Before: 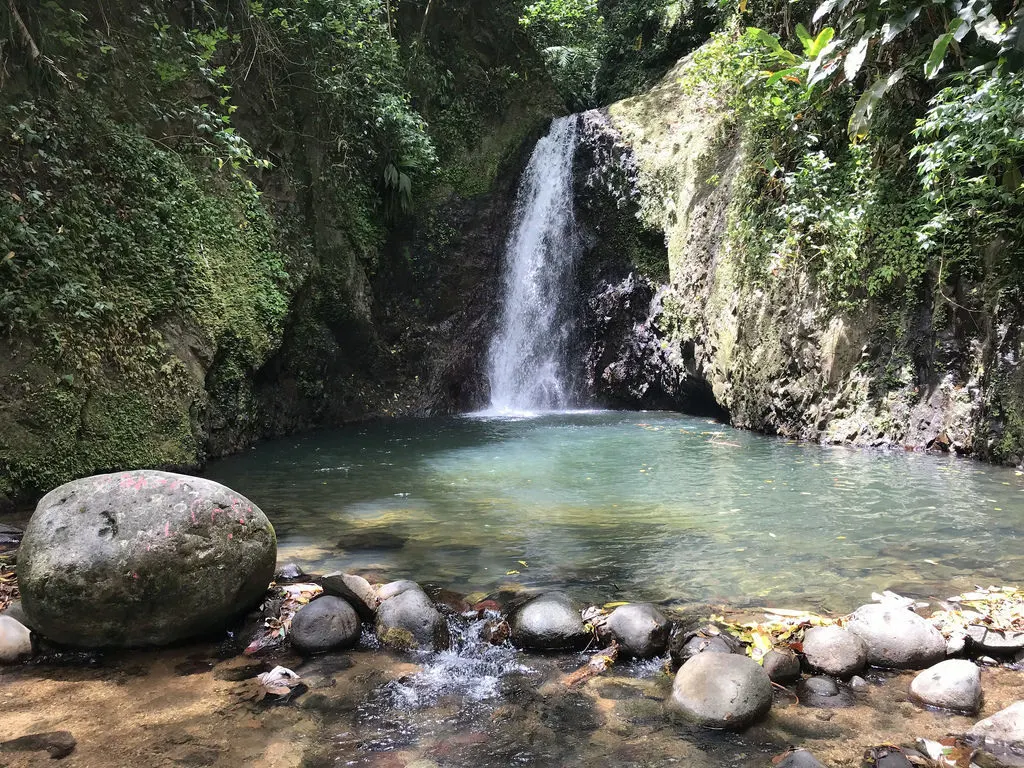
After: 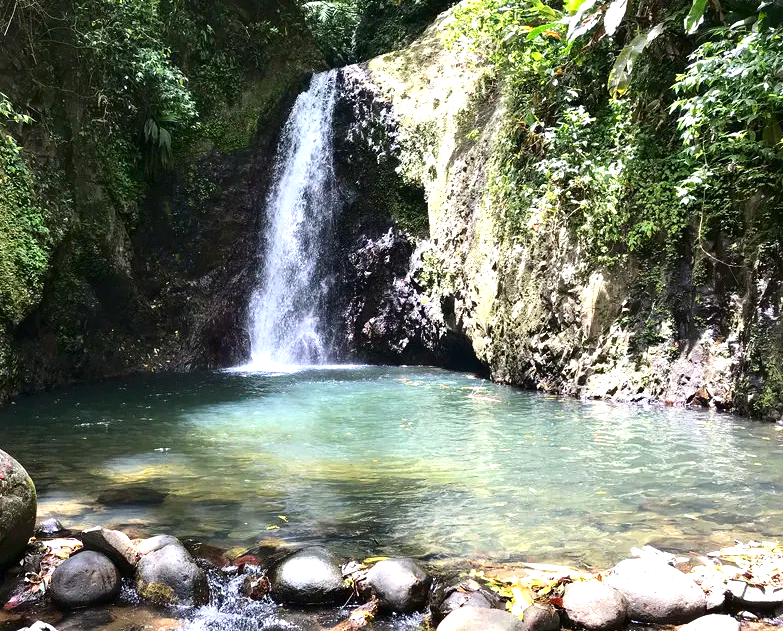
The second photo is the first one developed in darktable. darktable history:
exposure: black level correction 0, exposure 0.693 EV, compensate exposure bias true, compensate highlight preservation false
contrast brightness saturation: contrast 0.119, brightness -0.119, saturation 0.2
crop: left 23.498%, top 5.921%, bottom 11.853%
